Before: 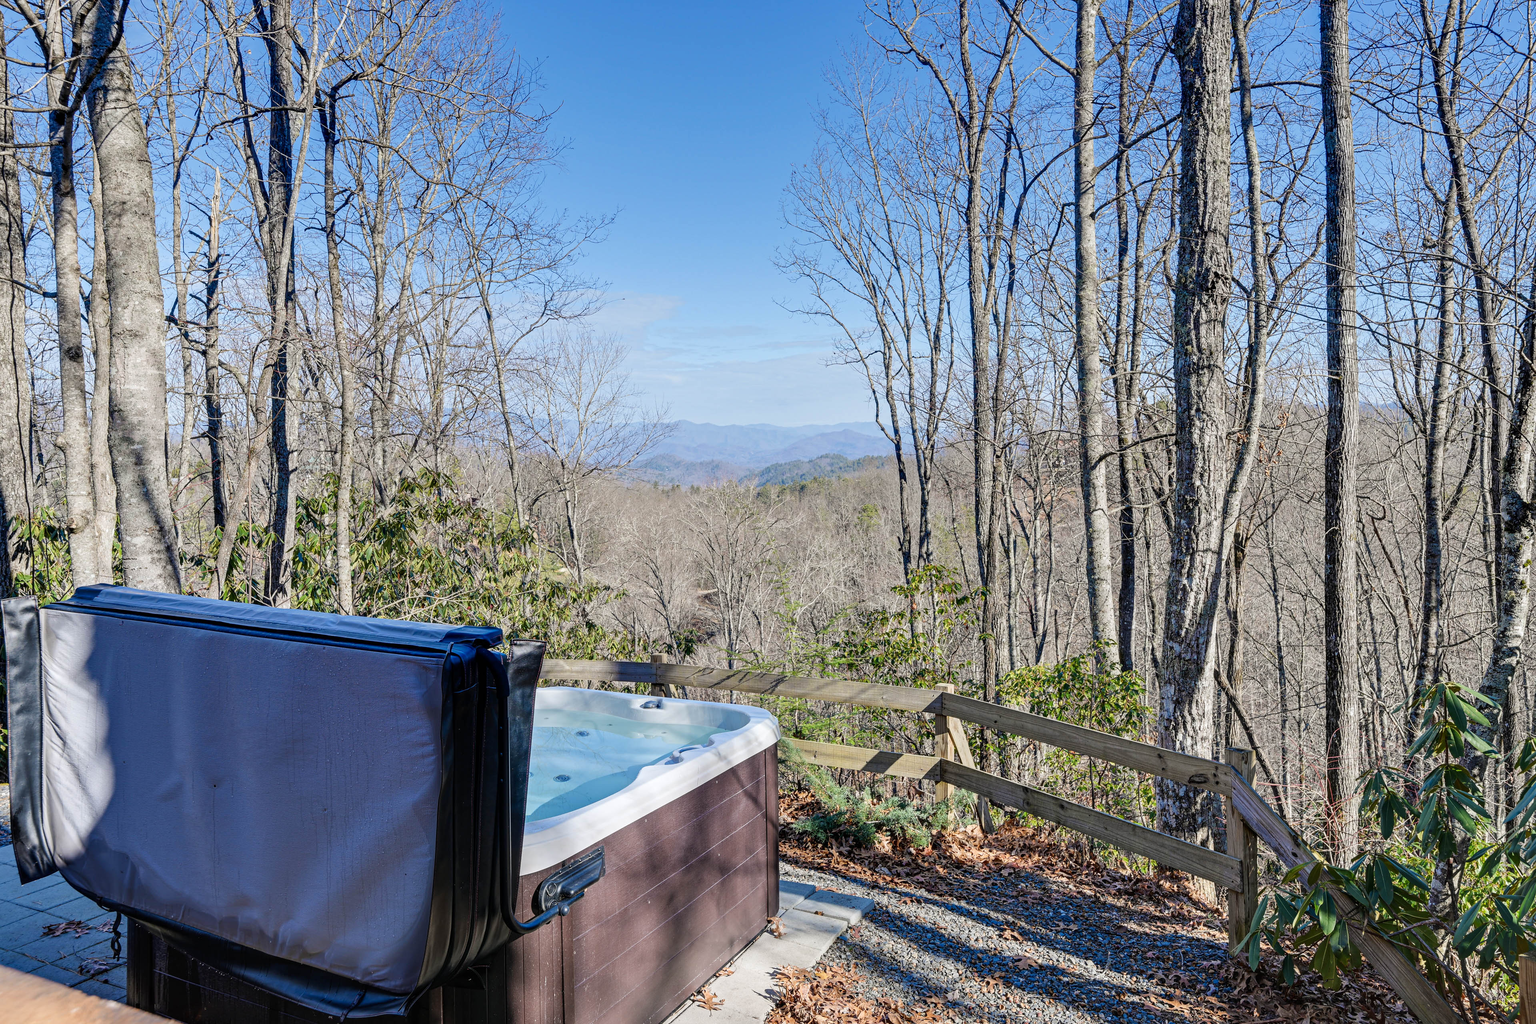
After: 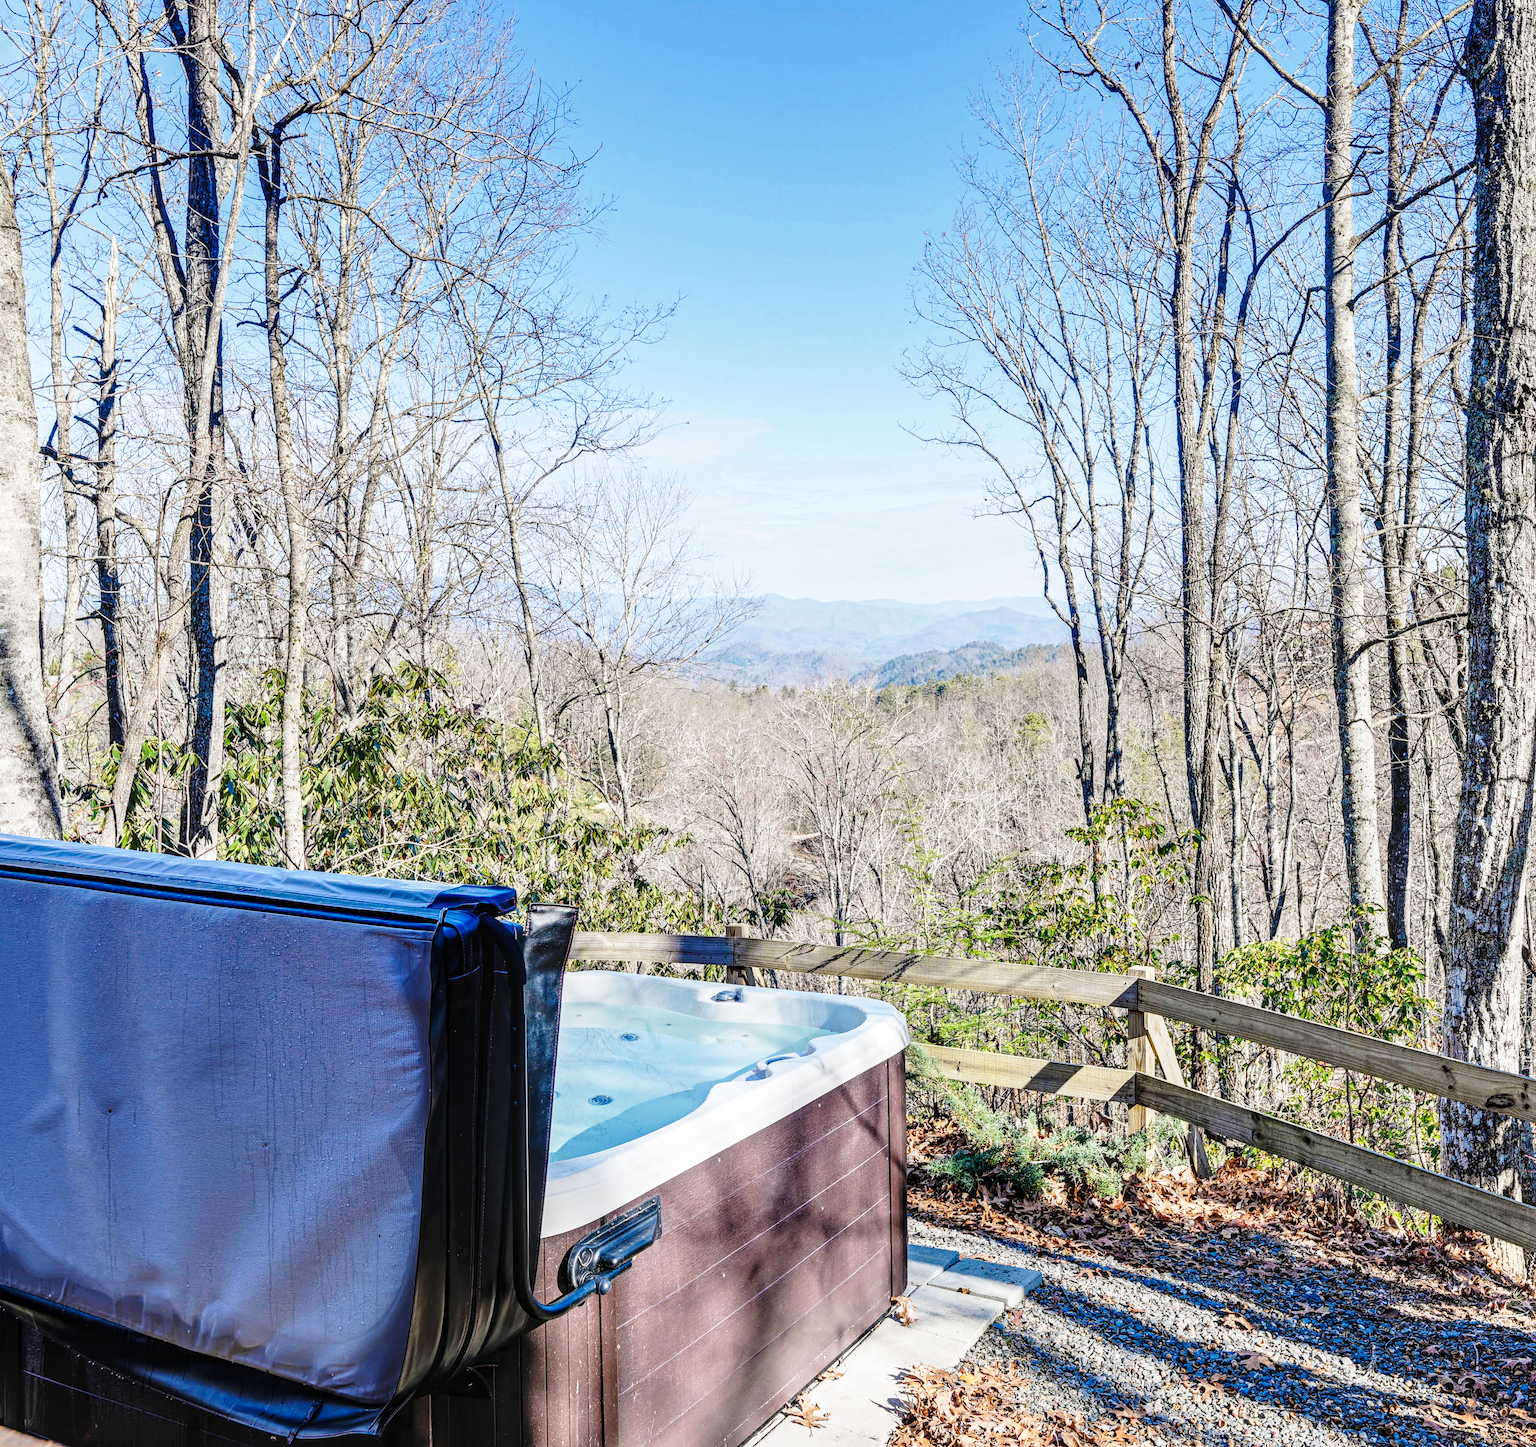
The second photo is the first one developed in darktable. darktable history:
base curve: curves: ch0 [(0, 0) (0.028, 0.03) (0.121, 0.232) (0.46, 0.748) (0.859, 0.968) (1, 1)], preserve colors none
local contrast: on, module defaults
crop and rotate: left 8.934%, right 20.304%
